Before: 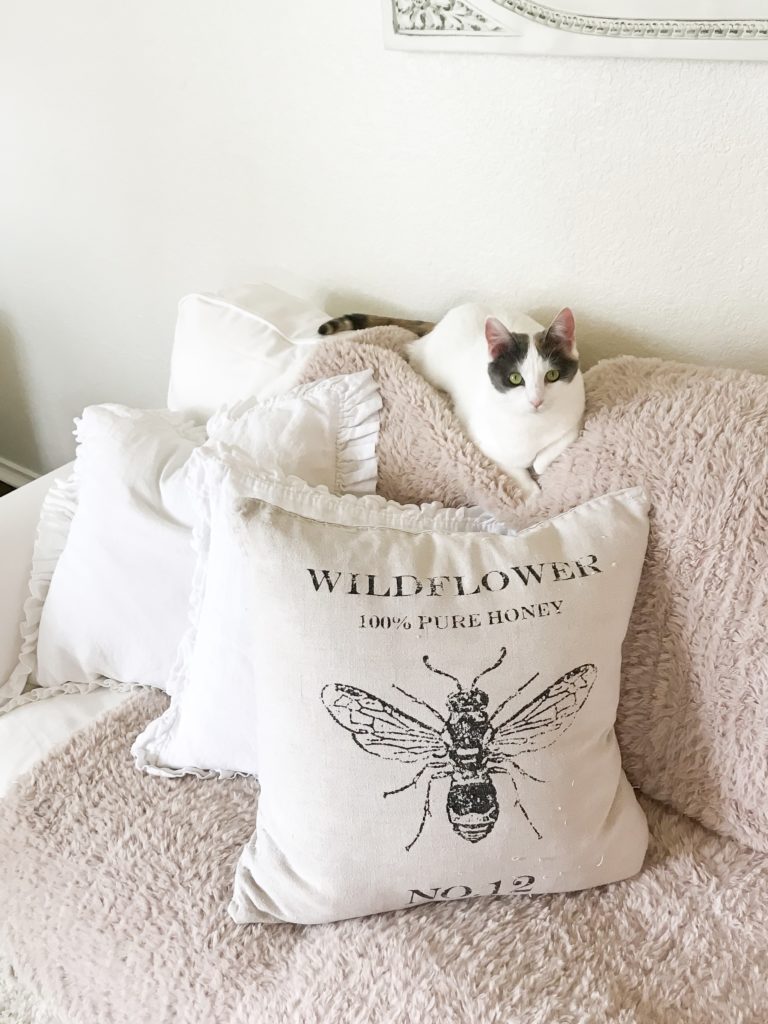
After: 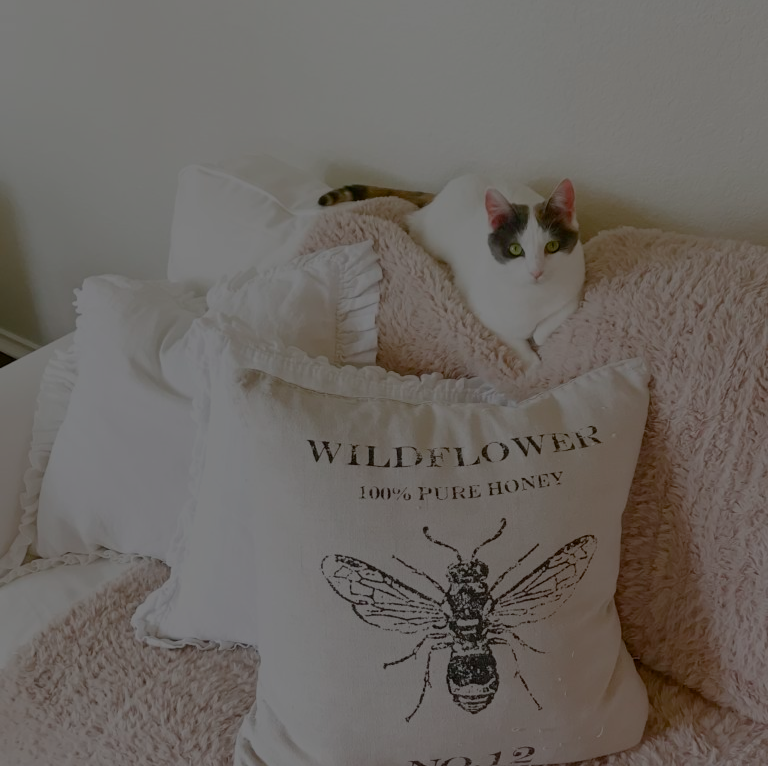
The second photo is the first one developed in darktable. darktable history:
color balance rgb: shadows lift › hue 85.91°, perceptual saturation grading › global saturation 20%, perceptual saturation grading › highlights -14.423%, perceptual saturation grading › shadows 49.494%, perceptual brilliance grading › global brilliance -47.68%
crop and rotate: top 12.633%, bottom 12.529%
